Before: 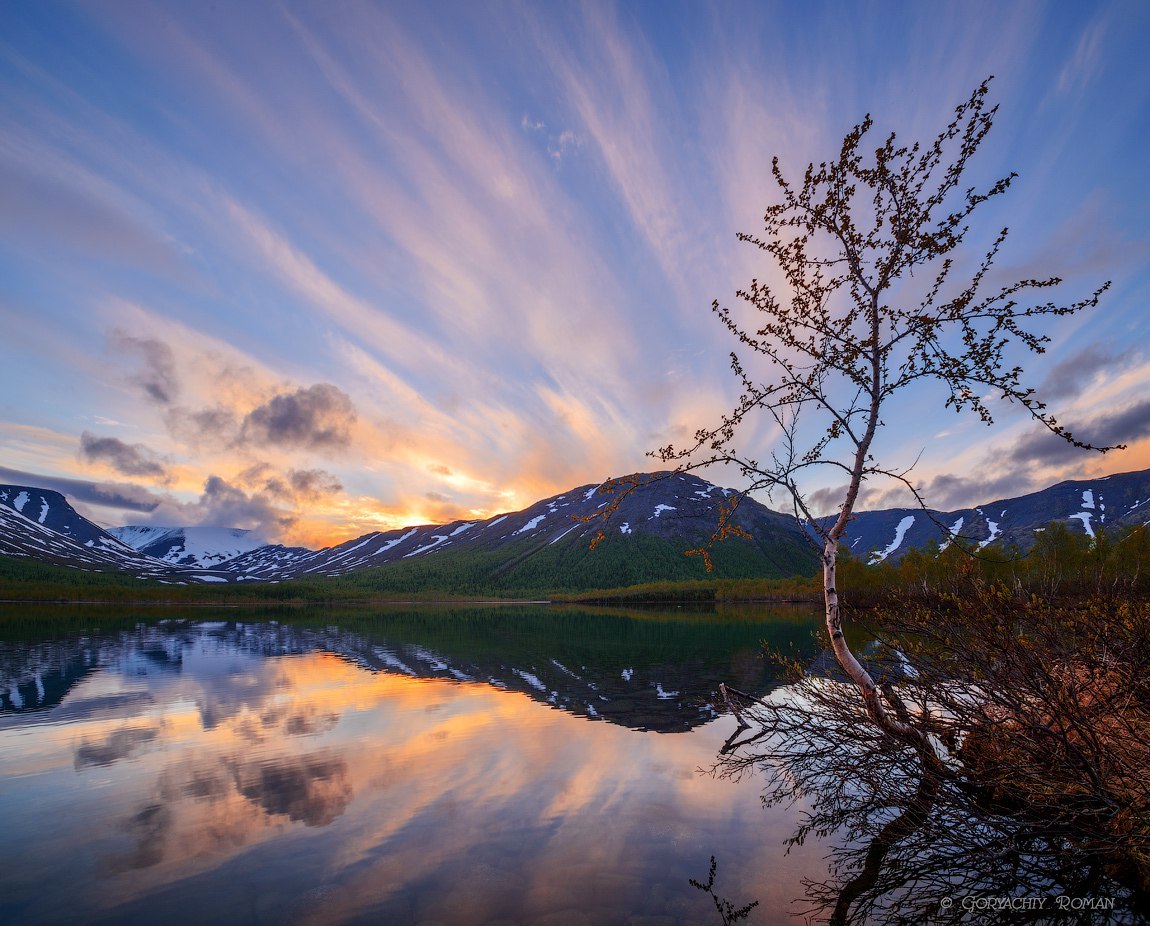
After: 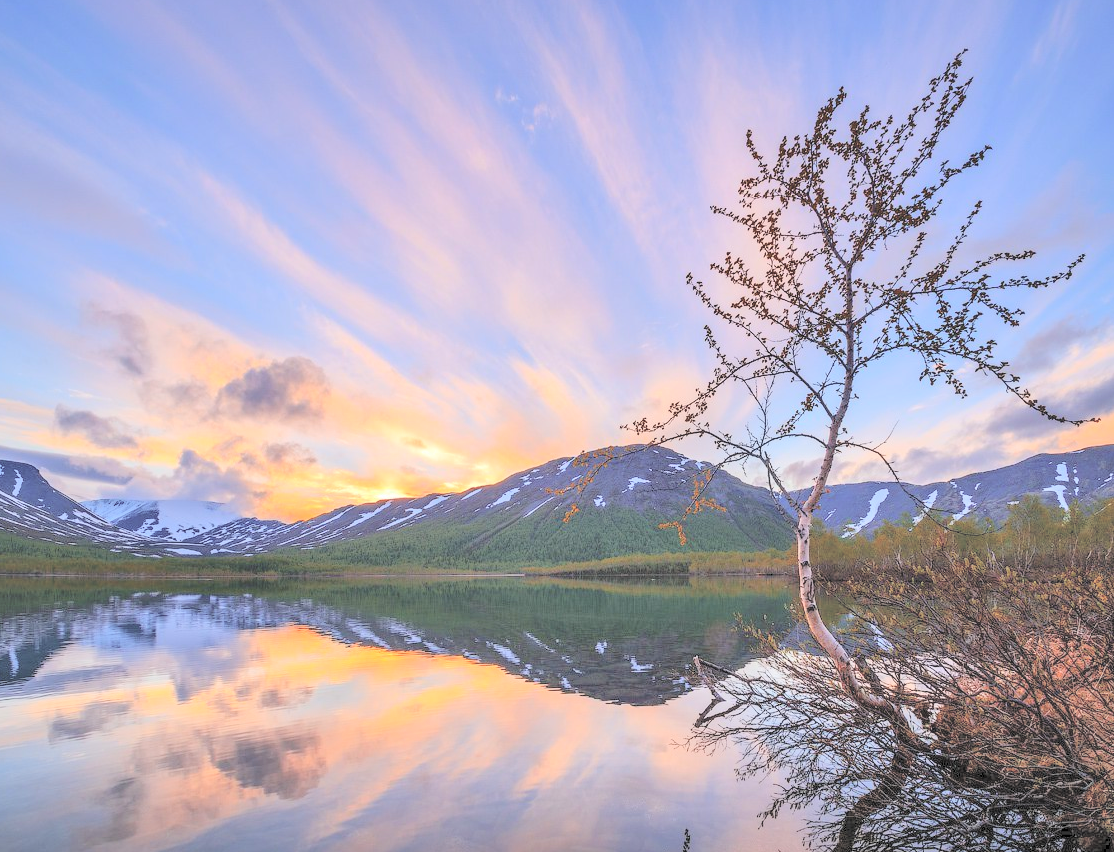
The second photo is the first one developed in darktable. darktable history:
contrast brightness saturation: brightness 0.995
crop: left 2.272%, top 2.981%, right 0.789%, bottom 4.962%
shadows and highlights: shadows 52.47, soften with gaussian
tone equalizer: mask exposure compensation -0.505 EV
